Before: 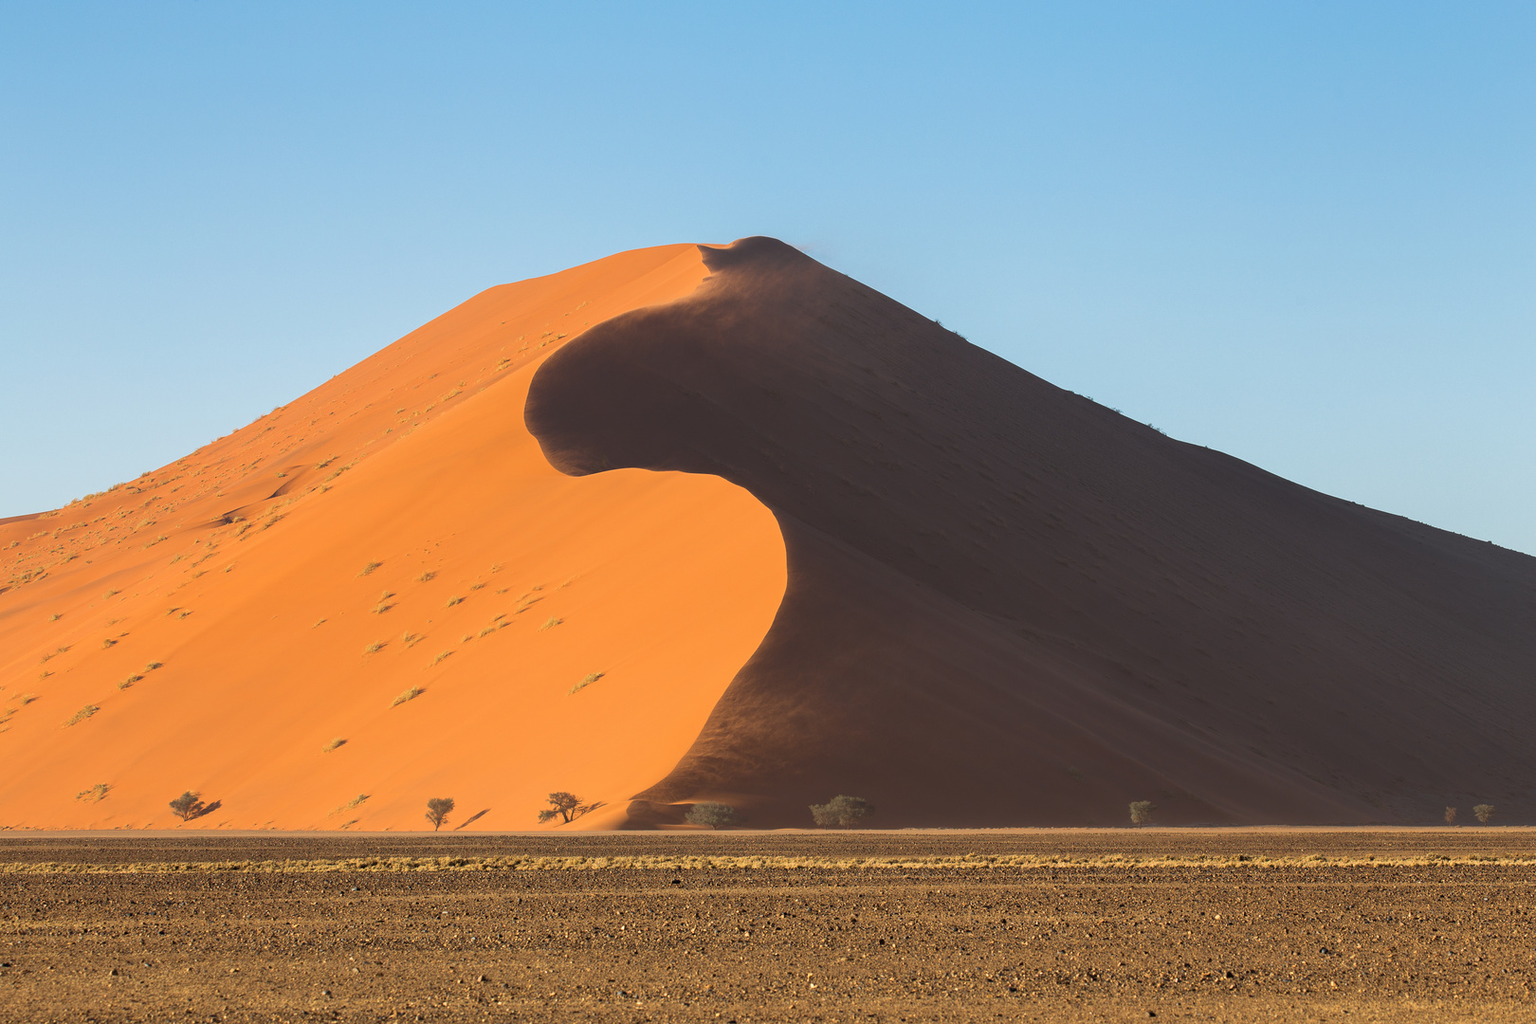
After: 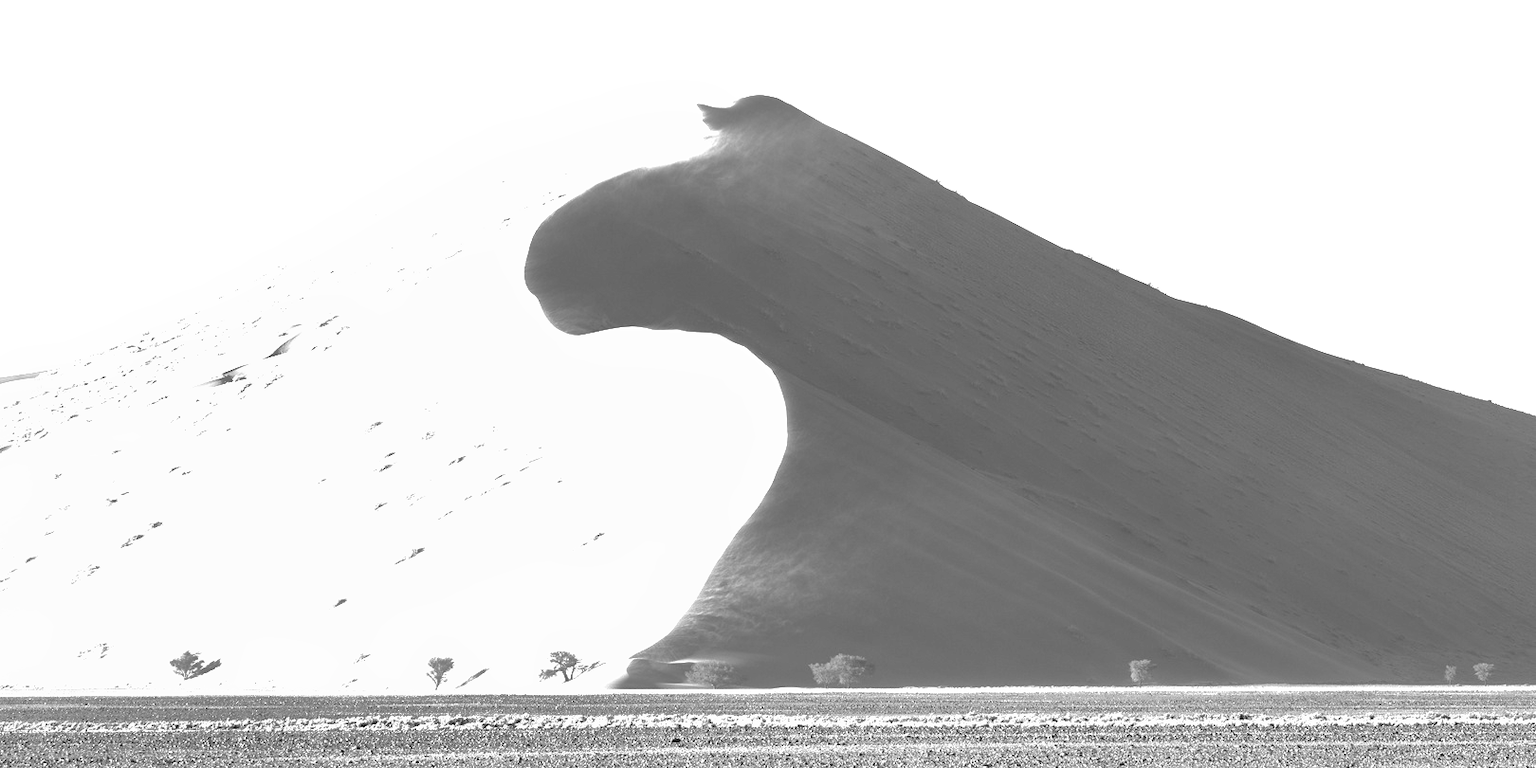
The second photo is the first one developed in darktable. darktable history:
shadows and highlights: on, module defaults
crop: top 13.819%, bottom 11.169%
exposure: black level correction 0, exposure 1.9 EV, compensate highlight preservation false
monochrome: a 2.21, b -1.33, size 2.2
